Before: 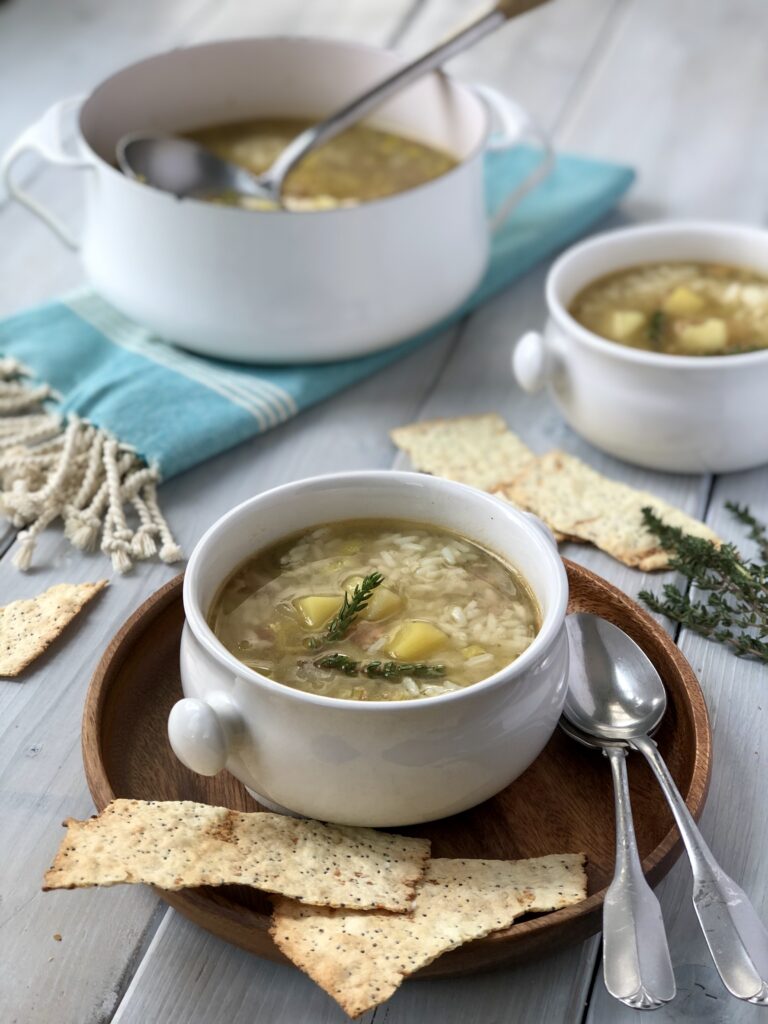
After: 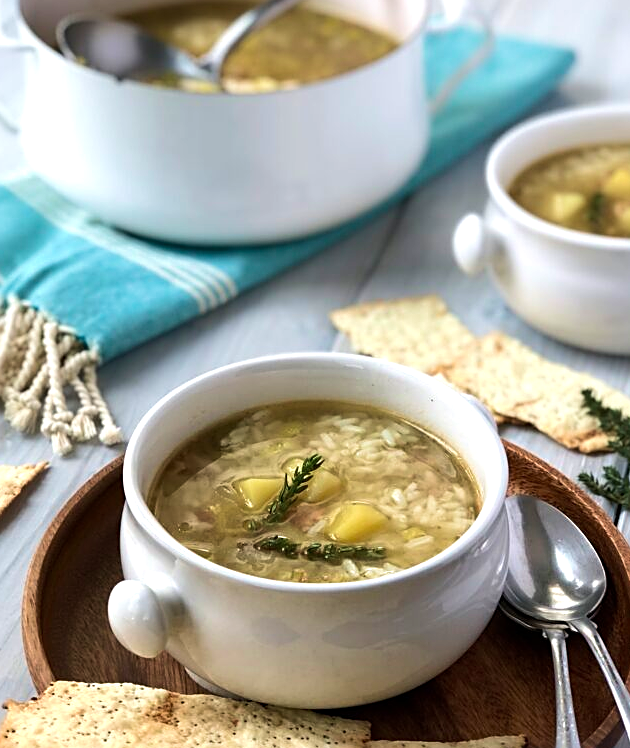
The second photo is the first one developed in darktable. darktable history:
crop: left 7.935%, top 11.558%, right 10.027%, bottom 15.393%
tone equalizer: -8 EV -0.454 EV, -7 EV -0.414 EV, -6 EV -0.302 EV, -5 EV -0.185 EV, -3 EV 0.253 EV, -2 EV 0.31 EV, -1 EV 0.398 EV, +0 EV 0.386 EV, edges refinement/feathering 500, mask exposure compensation -1.57 EV, preserve details no
velvia: strength 24.31%
sharpen: on, module defaults
